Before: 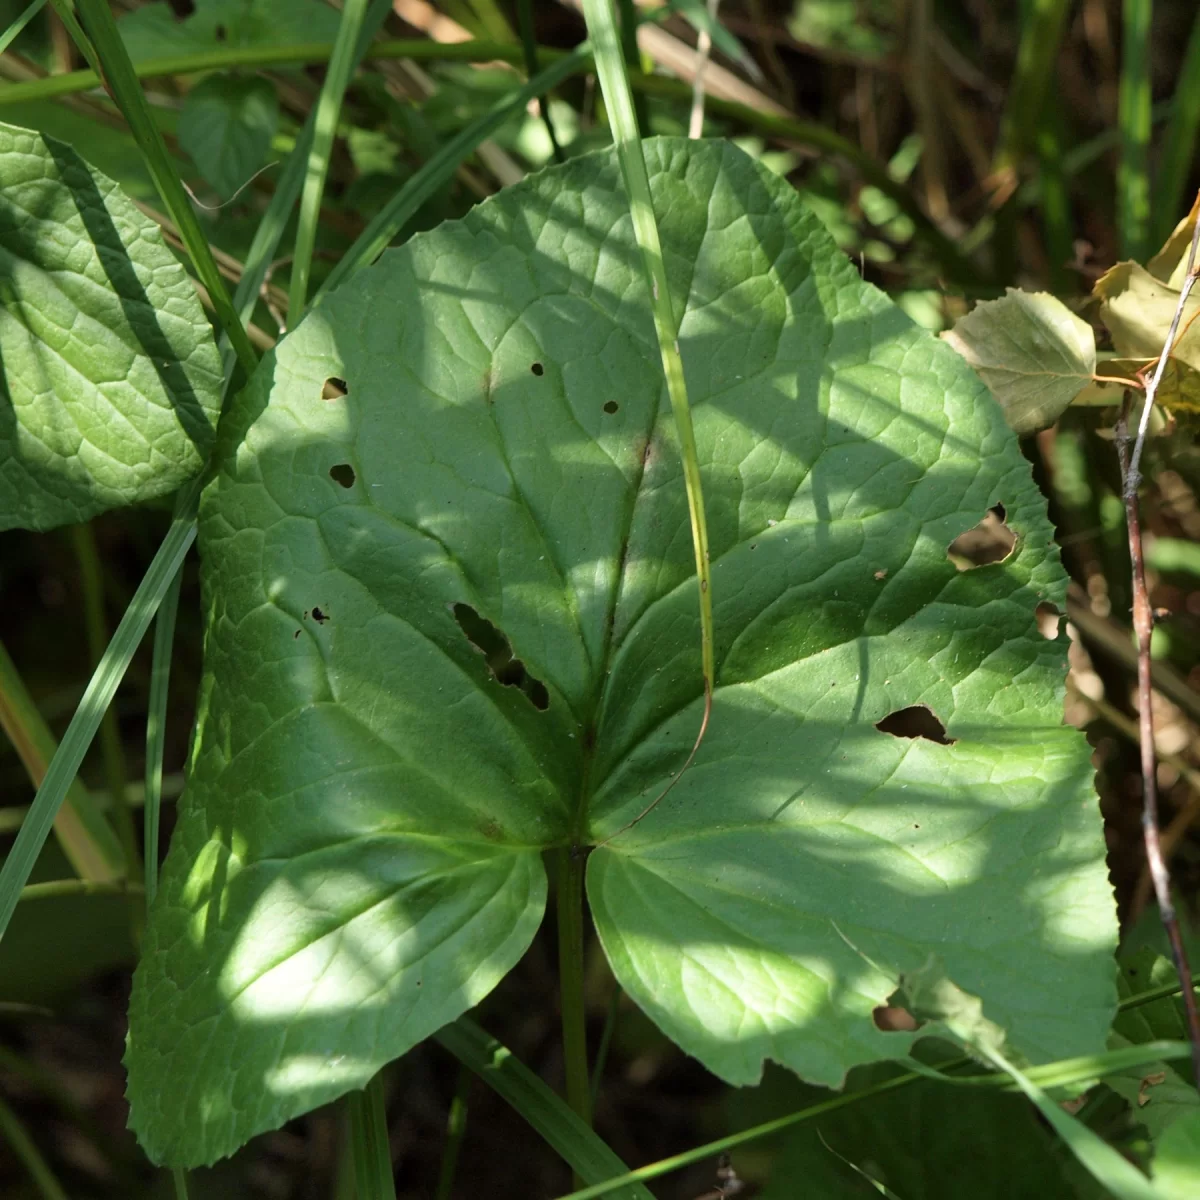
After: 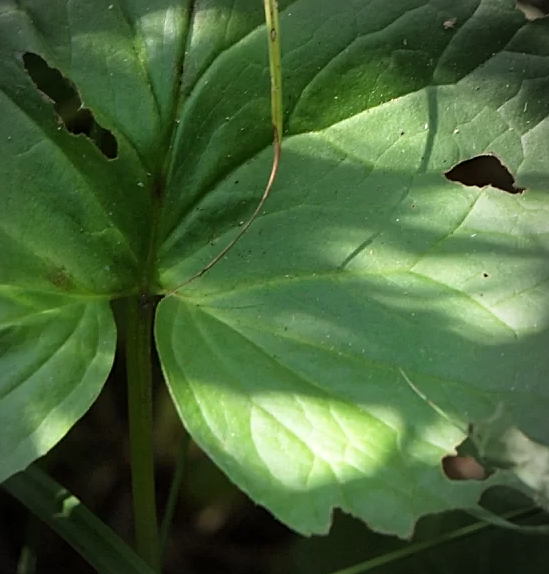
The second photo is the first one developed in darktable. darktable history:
crop: left 35.989%, top 45.994%, right 18.187%, bottom 6.155%
sharpen: on, module defaults
tone equalizer: edges refinement/feathering 500, mask exposure compensation -1.57 EV, preserve details no
vignetting: brightness -0.478, center (-0.122, -0.001), automatic ratio true, unbound false
